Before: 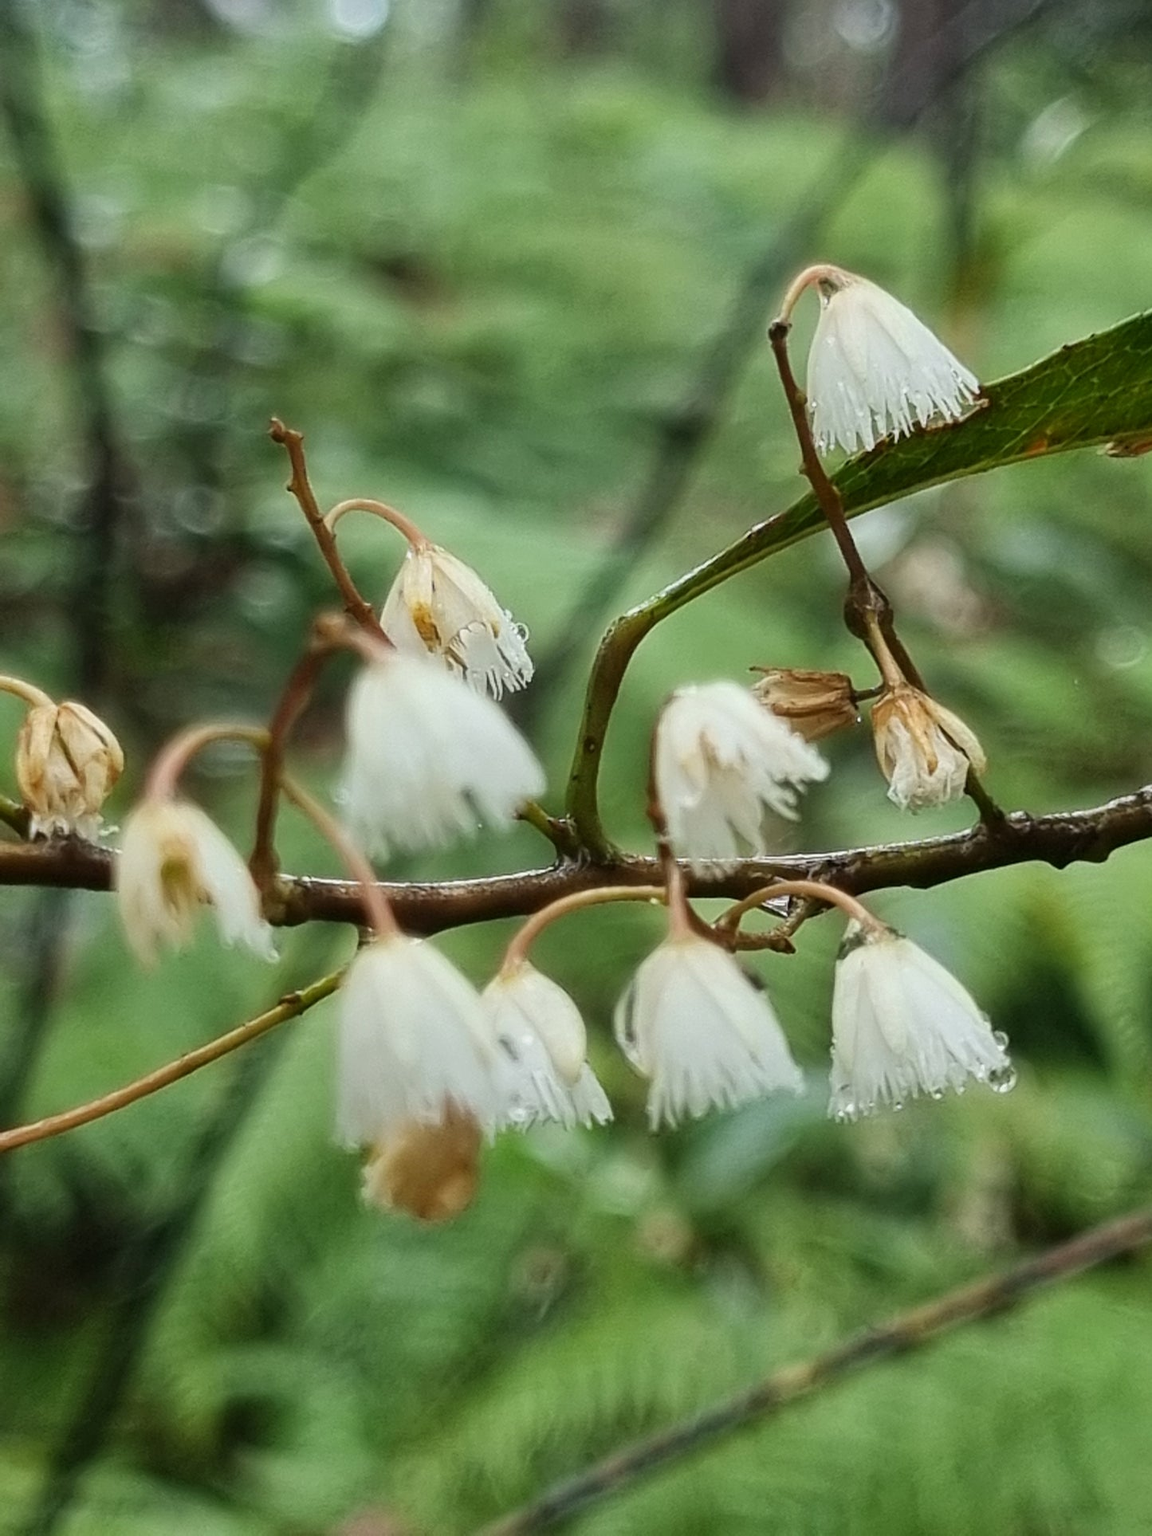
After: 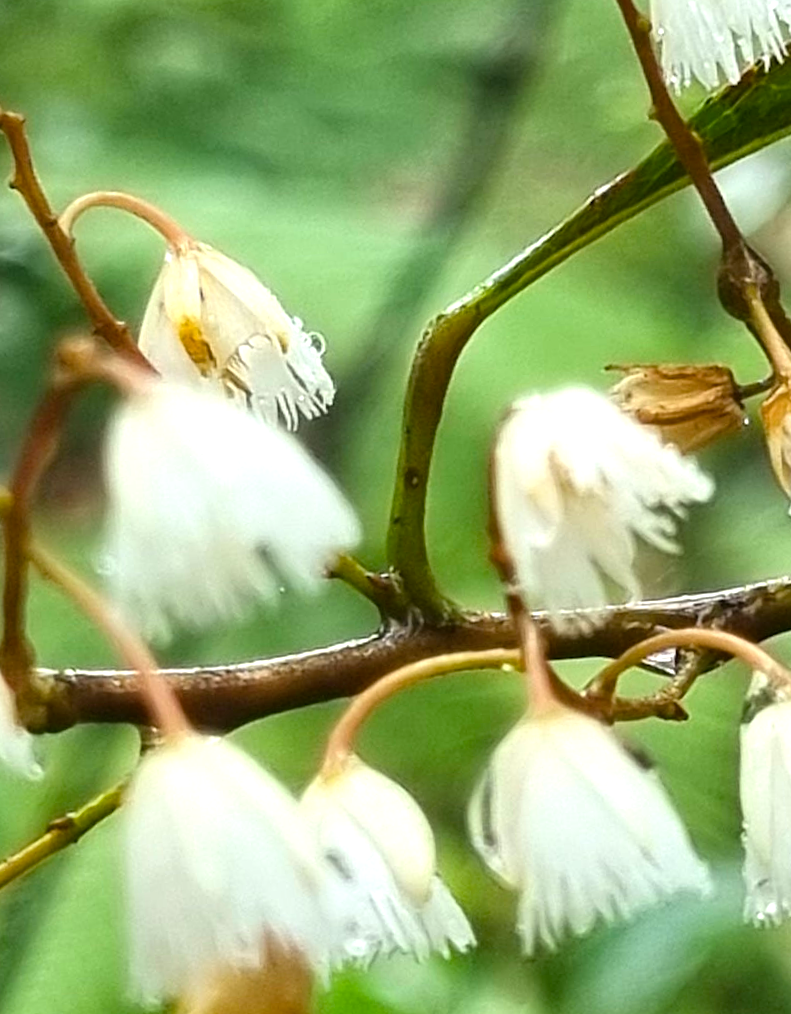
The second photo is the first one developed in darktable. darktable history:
crop: left 25%, top 25%, right 25%, bottom 25%
color balance rgb: perceptual saturation grading › global saturation 20%, global vibrance 20%
exposure: black level correction 0, exposure 0.7 EV, compensate exposure bias true, compensate highlight preservation false
rotate and perspective: rotation -4.25°, automatic cropping off
